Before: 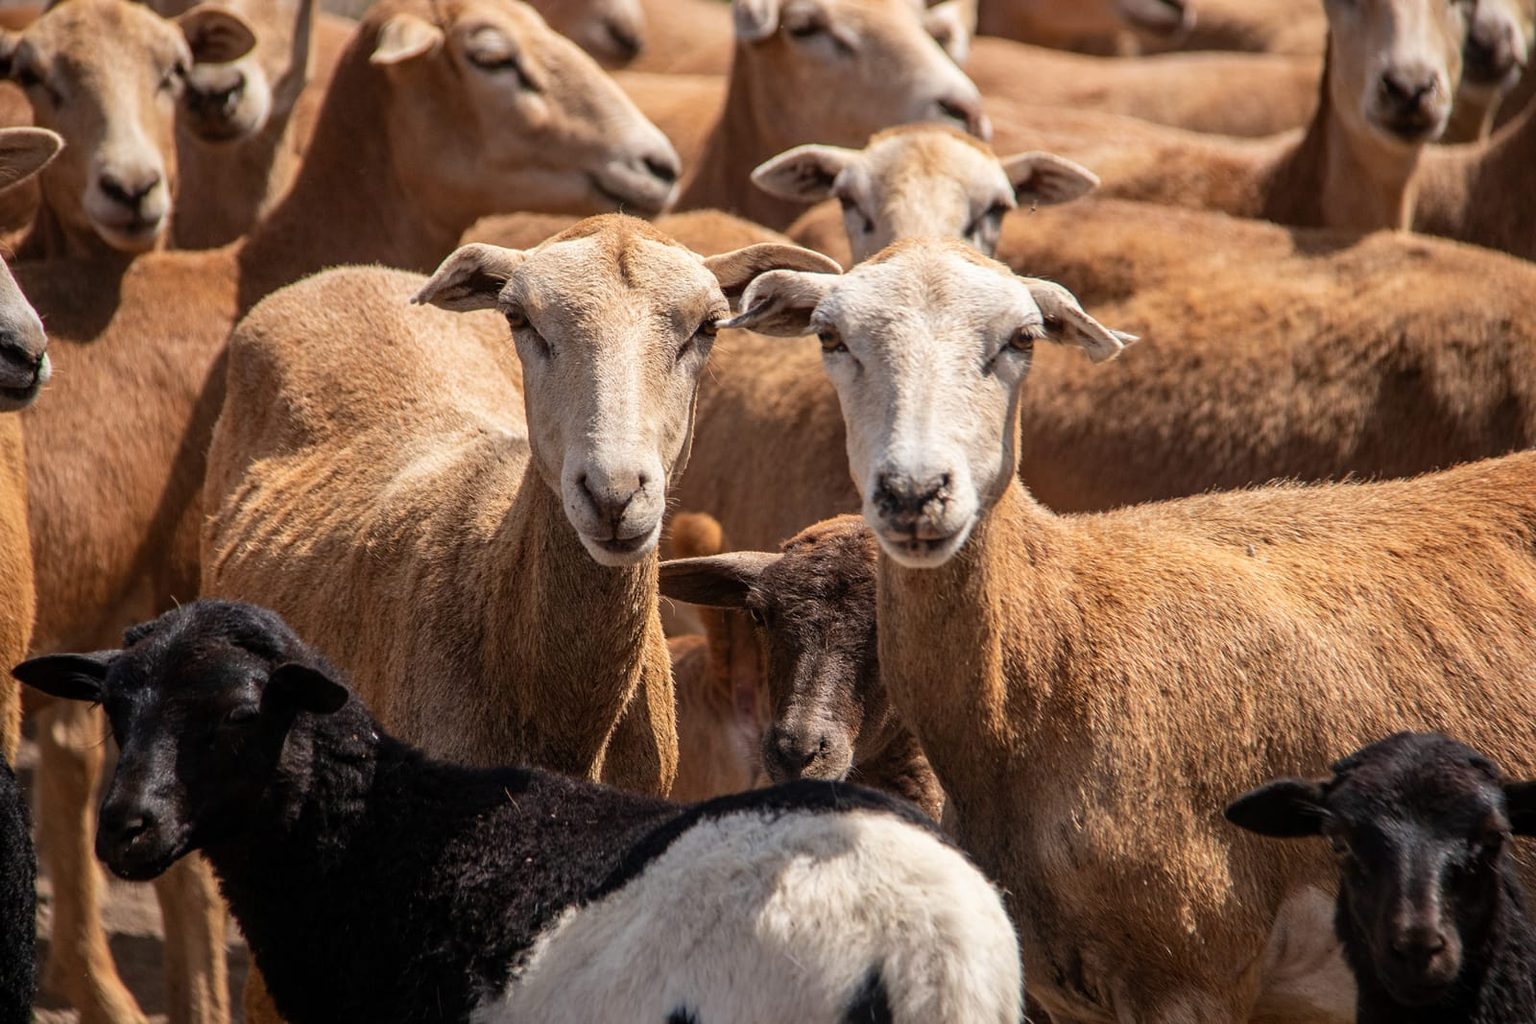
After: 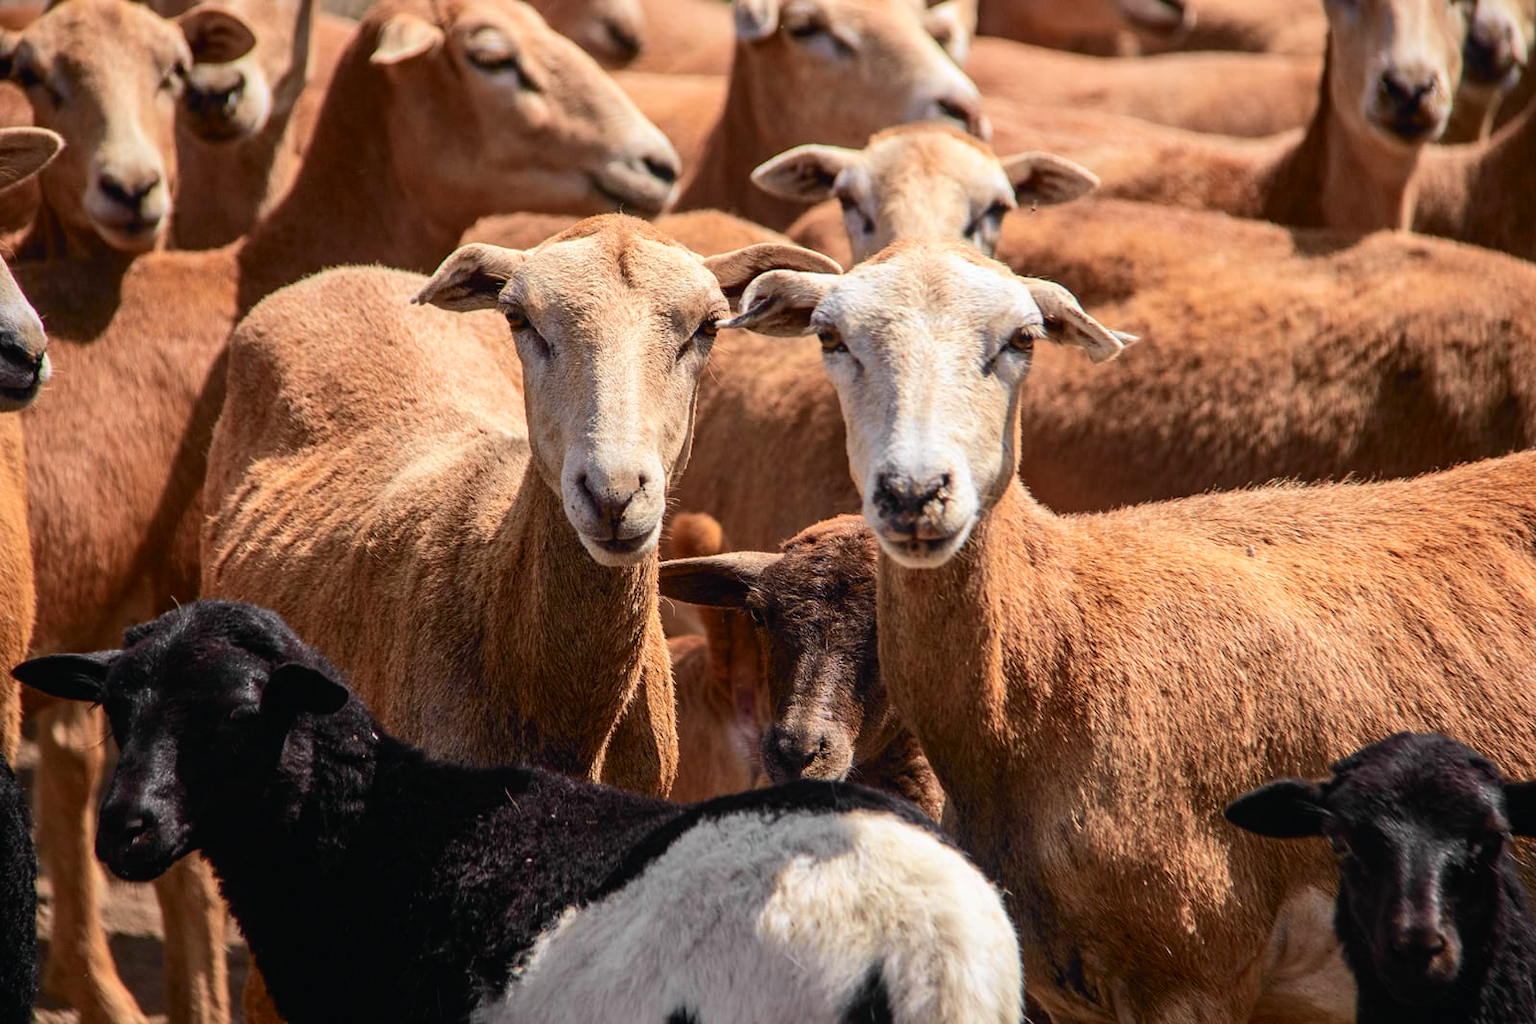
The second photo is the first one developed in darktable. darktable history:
tone curve: curves: ch0 [(0, 0.015) (0.037, 0.032) (0.131, 0.113) (0.275, 0.26) (0.497, 0.531) (0.617, 0.663) (0.704, 0.748) (0.813, 0.842) (0.911, 0.931) (0.997, 1)]; ch1 [(0, 0) (0.301, 0.3) (0.444, 0.438) (0.493, 0.494) (0.501, 0.499) (0.534, 0.543) (0.582, 0.605) (0.658, 0.687) (0.746, 0.79) (1, 1)]; ch2 [(0, 0) (0.246, 0.234) (0.36, 0.356) (0.415, 0.426) (0.476, 0.492) (0.502, 0.499) (0.525, 0.513) (0.533, 0.534) (0.586, 0.598) (0.634, 0.643) (0.706, 0.717) (0.853, 0.83) (1, 0.951)], color space Lab, independent channels, preserve colors none
